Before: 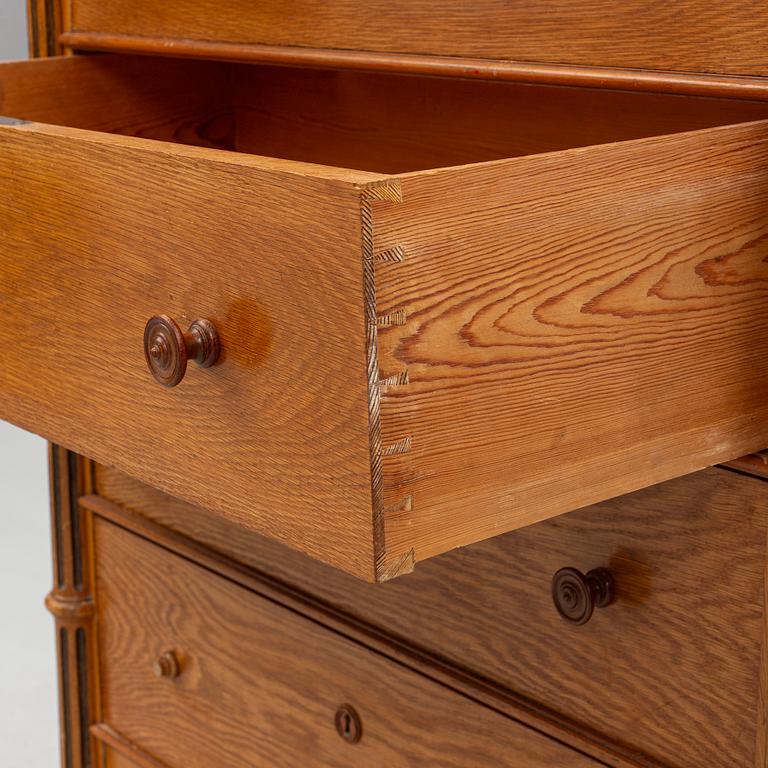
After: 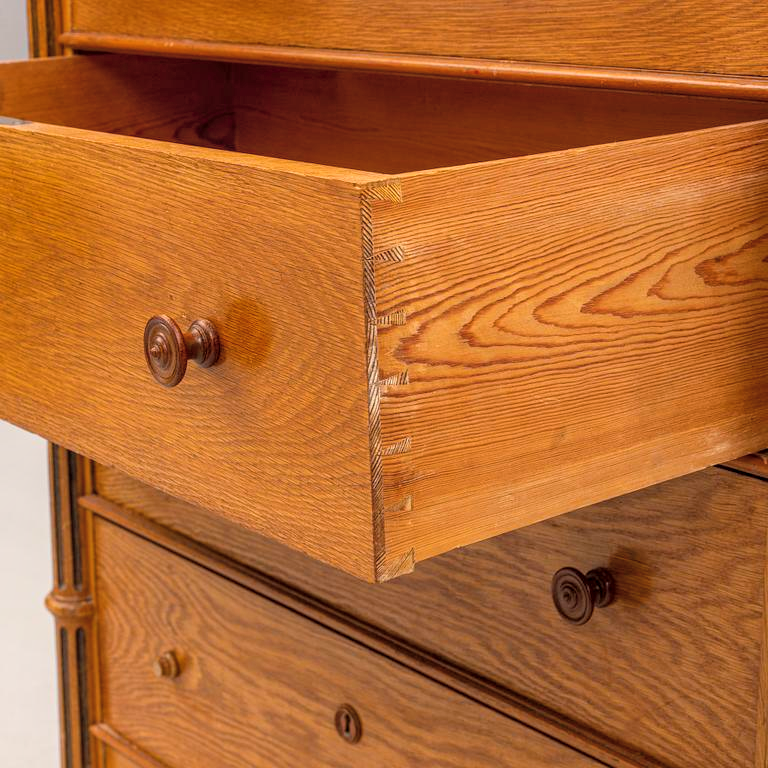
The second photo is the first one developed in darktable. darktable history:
contrast brightness saturation: brightness 0.143
color balance rgb: highlights gain › chroma 1.73%, highlights gain › hue 55.3°, perceptual saturation grading › global saturation 15.032%, perceptual brilliance grading › global brilliance 2.598%, perceptual brilliance grading › highlights -2.448%, perceptual brilliance grading › shadows 3.479%
local contrast: on, module defaults
